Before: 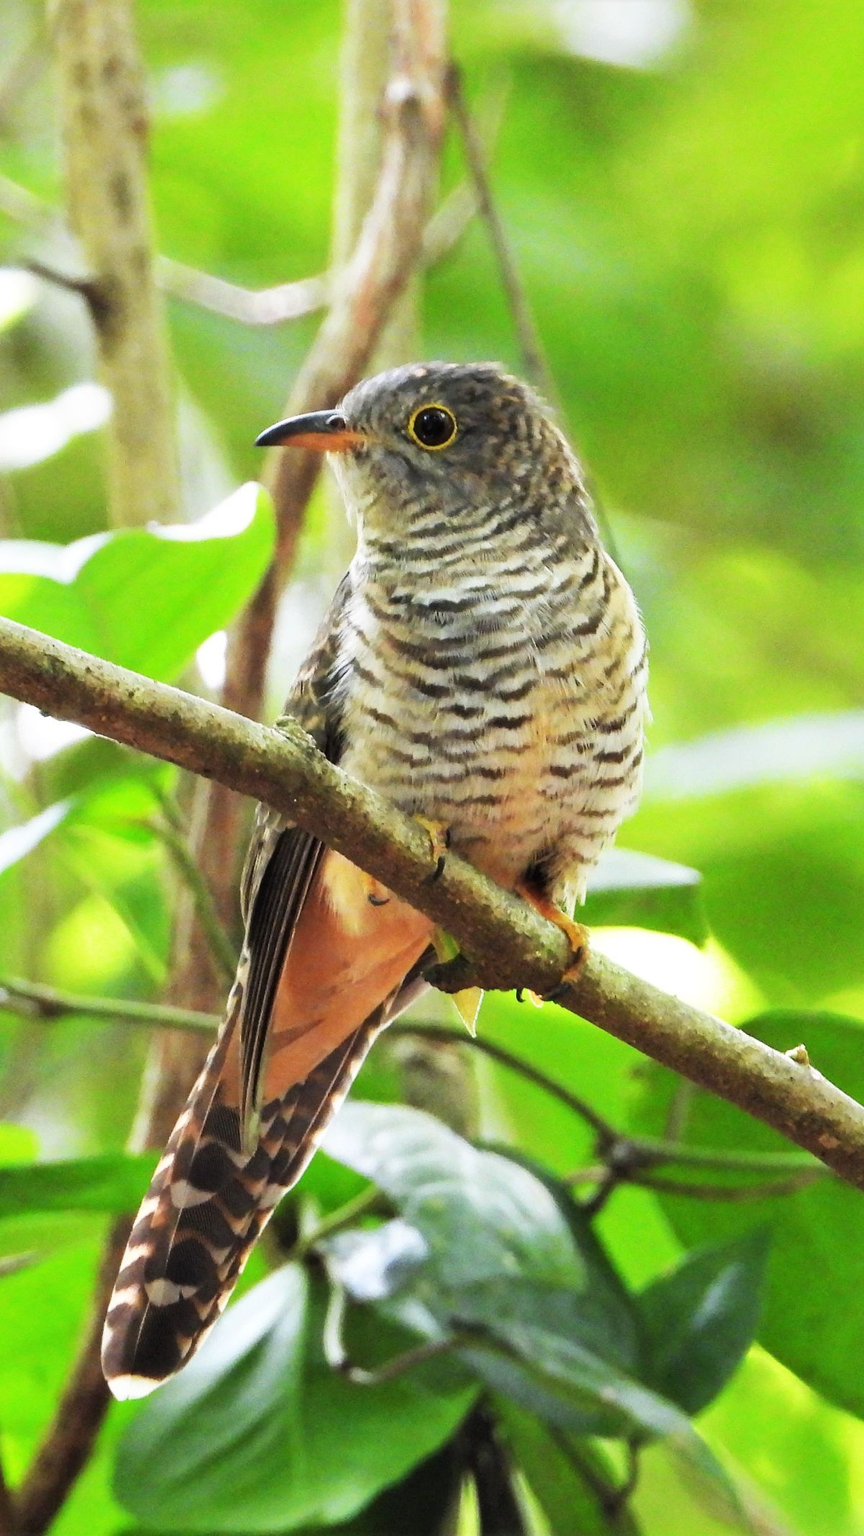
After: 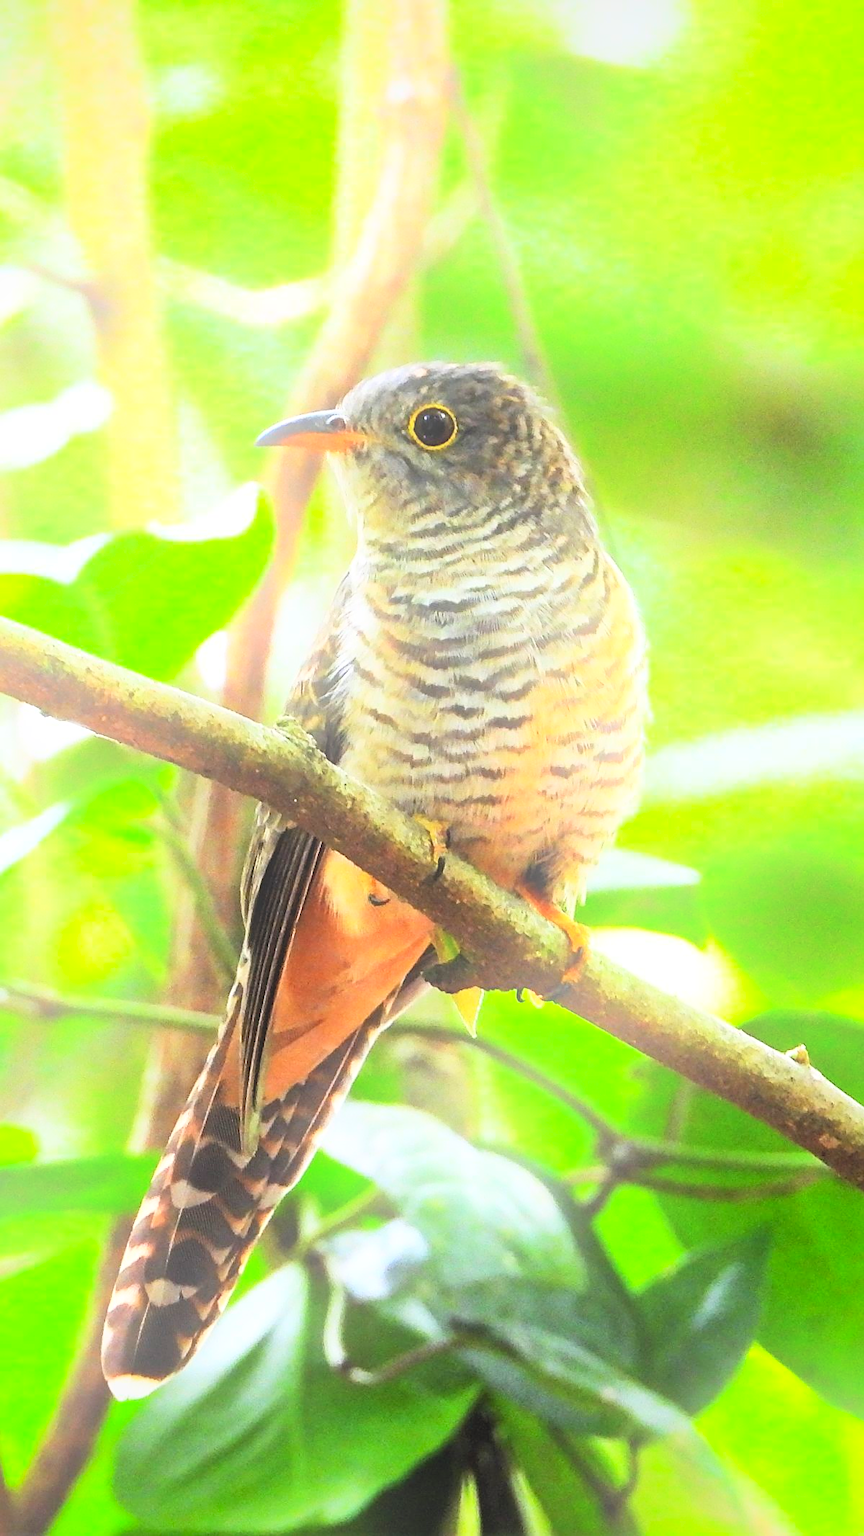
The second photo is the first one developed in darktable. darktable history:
bloom: on, module defaults
vignetting: brightness -0.233, saturation 0.141
sharpen: on, module defaults
contrast brightness saturation: contrast 0.2, brightness 0.16, saturation 0.22
